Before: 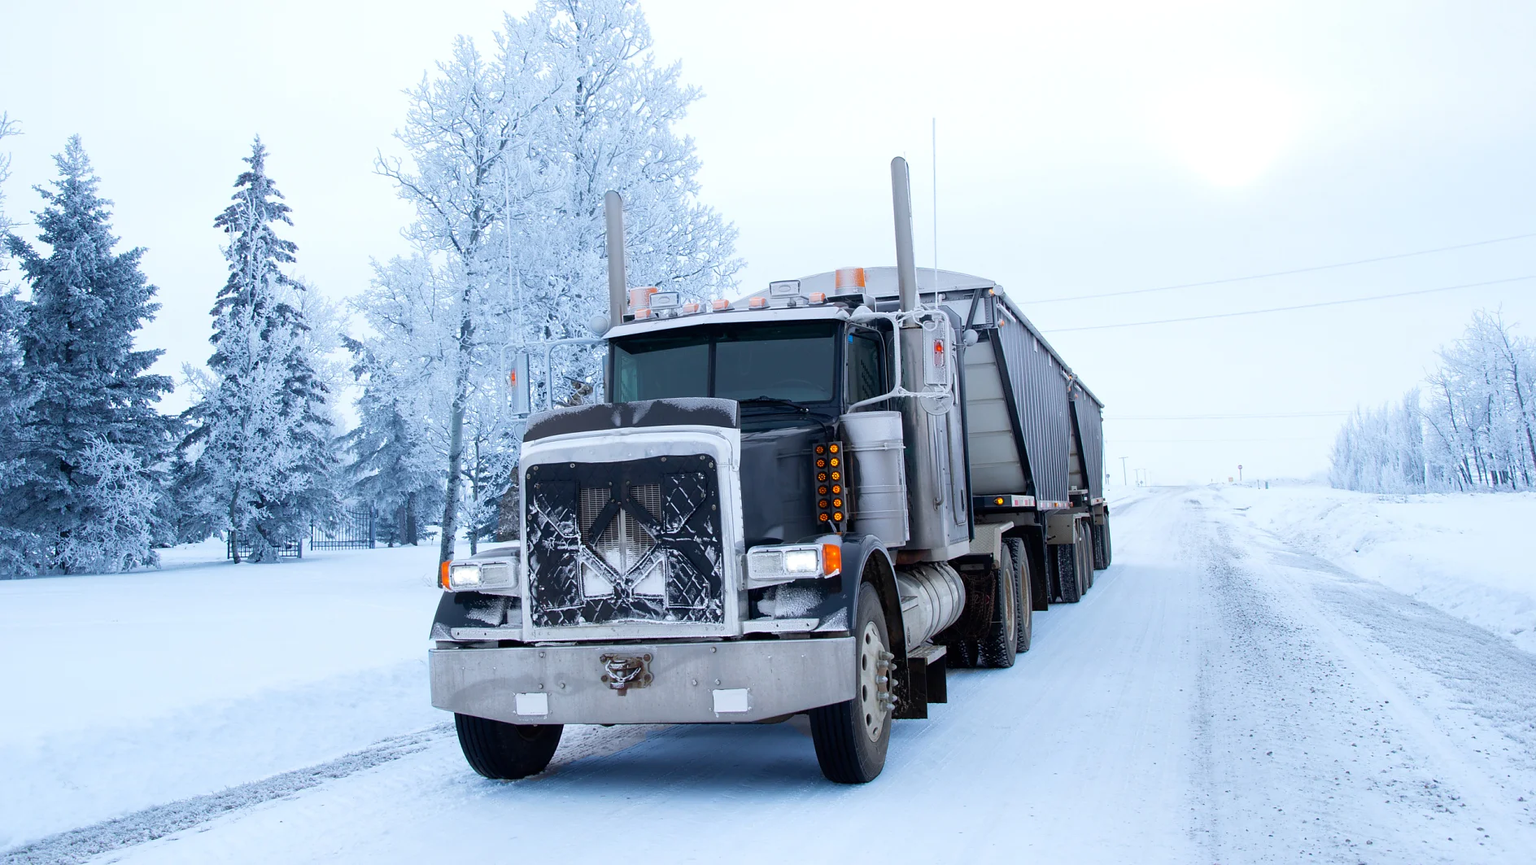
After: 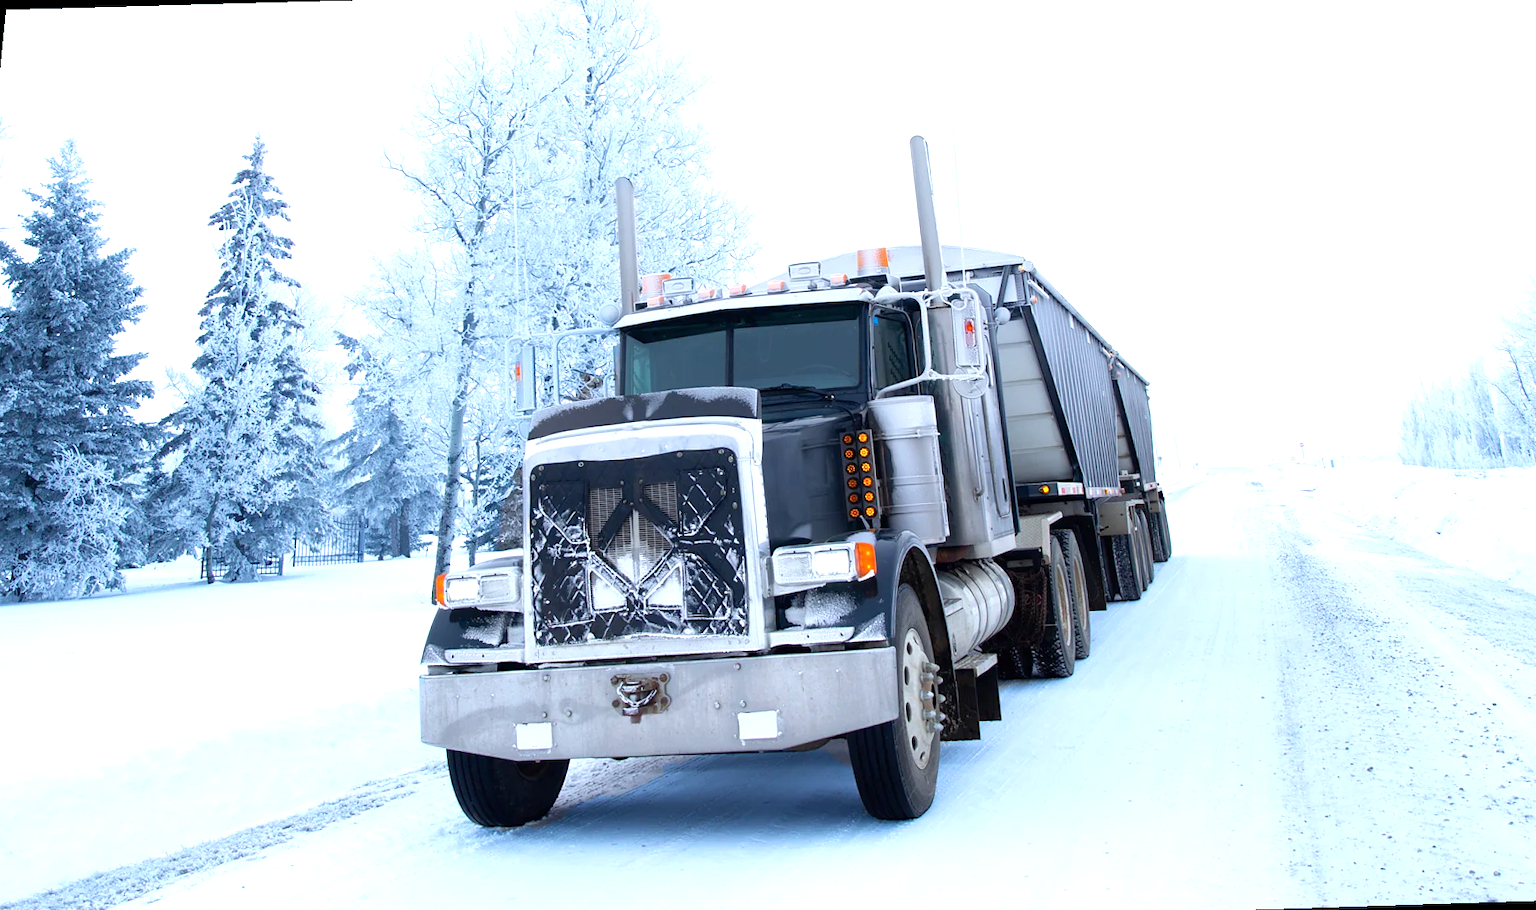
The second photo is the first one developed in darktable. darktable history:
rotate and perspective: rotation -1.68°, lens shift (vertical) -0.146, crop left 0.049, crop right 0.912, crop top 0.032, crop bottom 0.96
crop: bottom 0.071%
exposure: exposure 0.6 EV, compensate highlight preservation false
